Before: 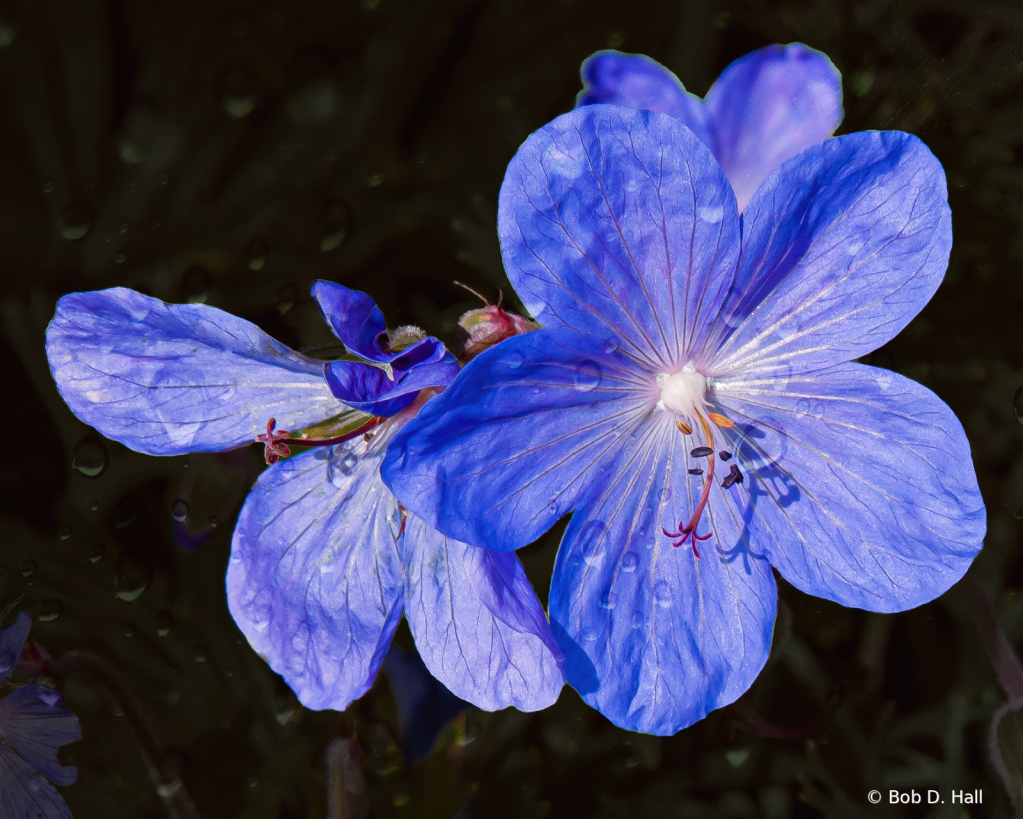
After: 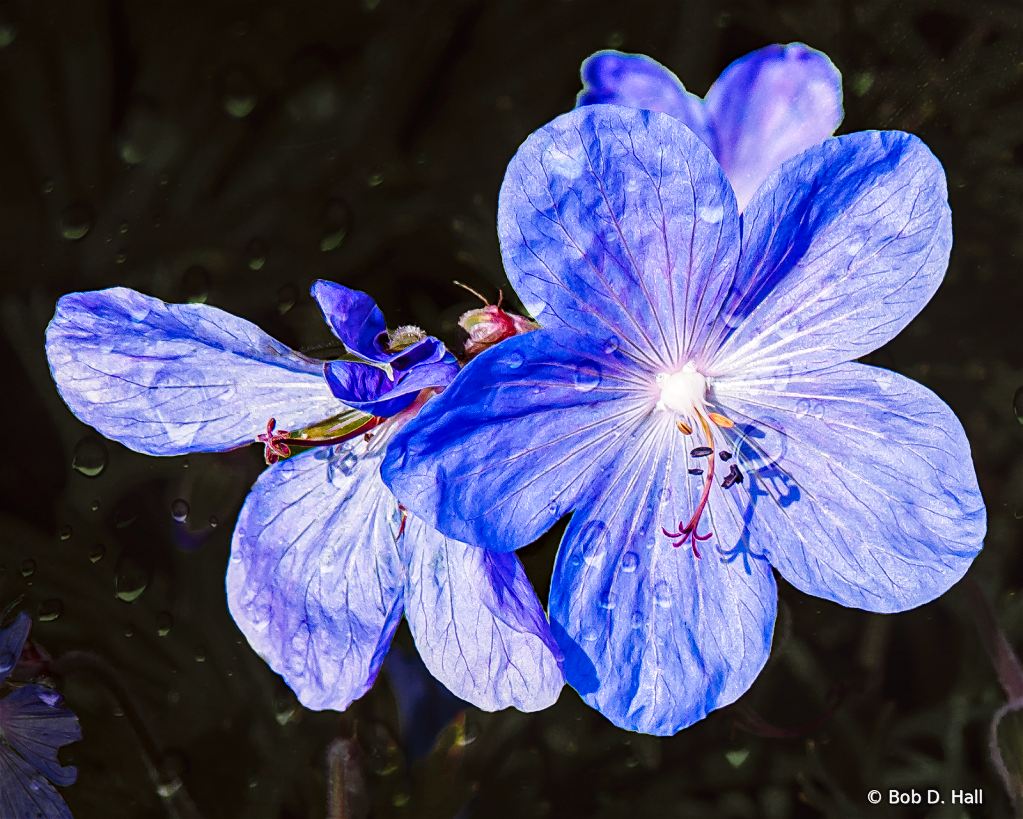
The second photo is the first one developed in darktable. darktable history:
base curve: curves: ch0 [(0, 0) (0.028, 0.03) (0.121, 0.232) (0.46, 0.748) (0.859, 0.968) (1, 1)], preserve colors none
sharpen: on, module defaults
local contrast: on, module defaults
